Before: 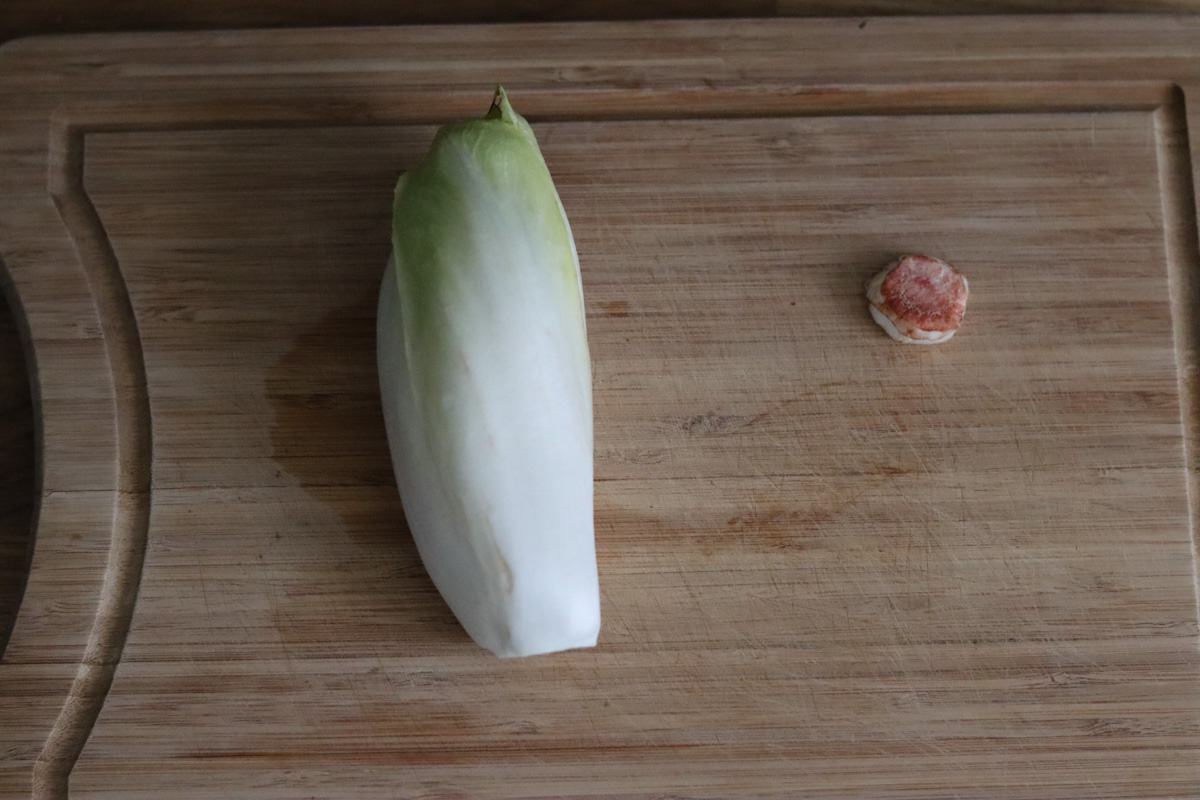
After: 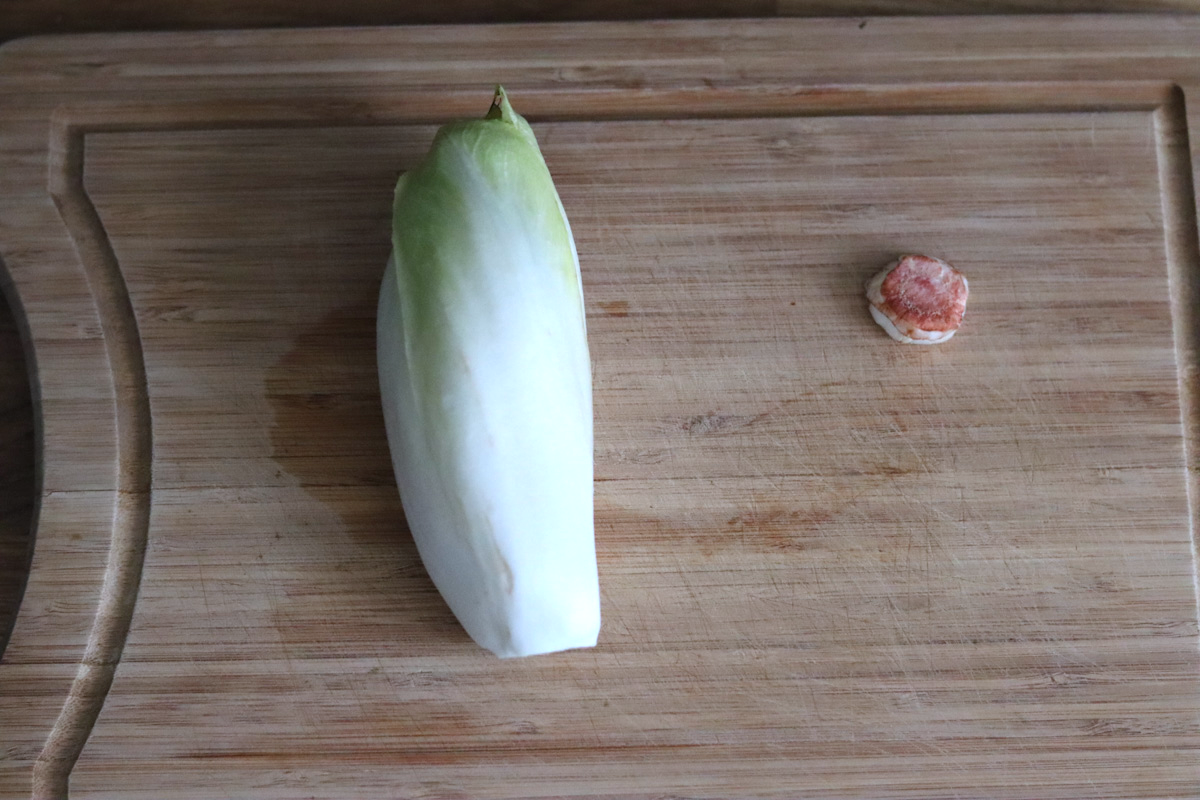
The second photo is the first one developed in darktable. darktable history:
color calibration: x 0.367, y 0.379, temperature 4395.86 K
exposure: exposure 0.6 EV, compensate highlight preservation false
